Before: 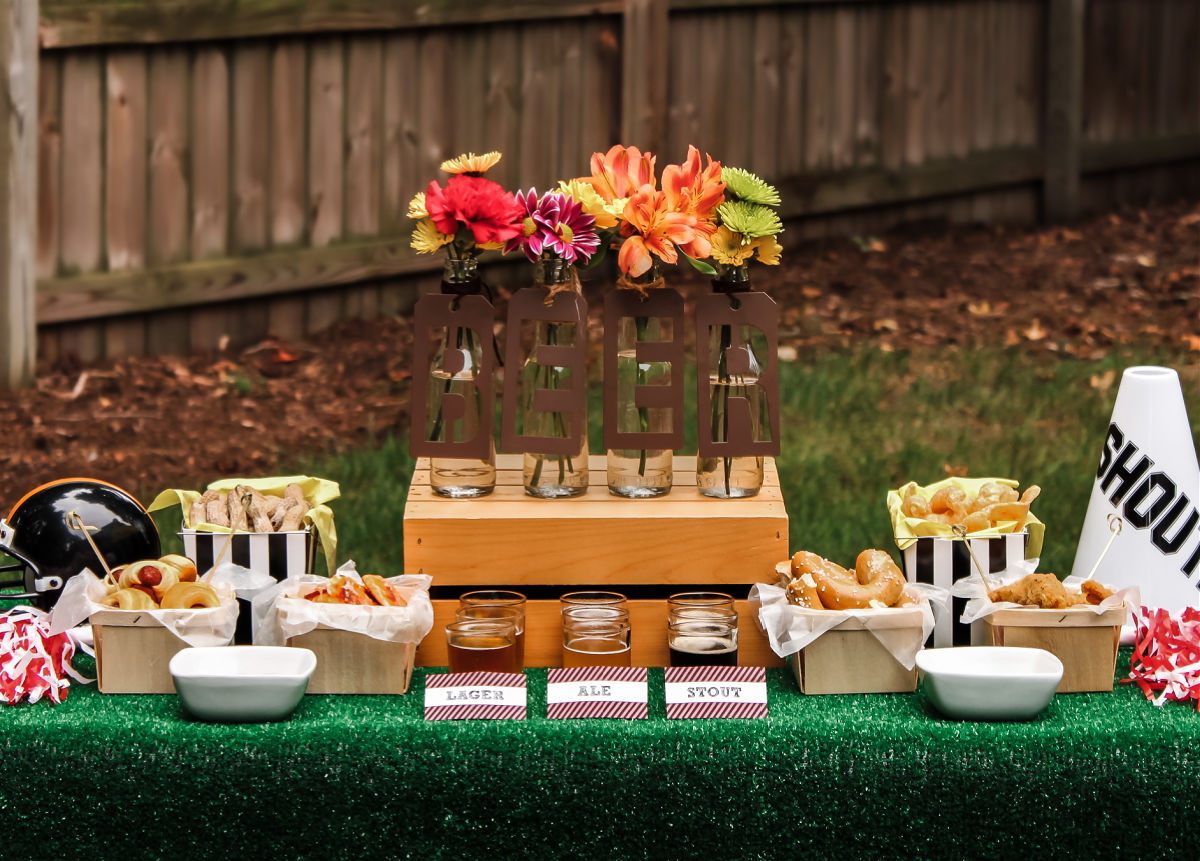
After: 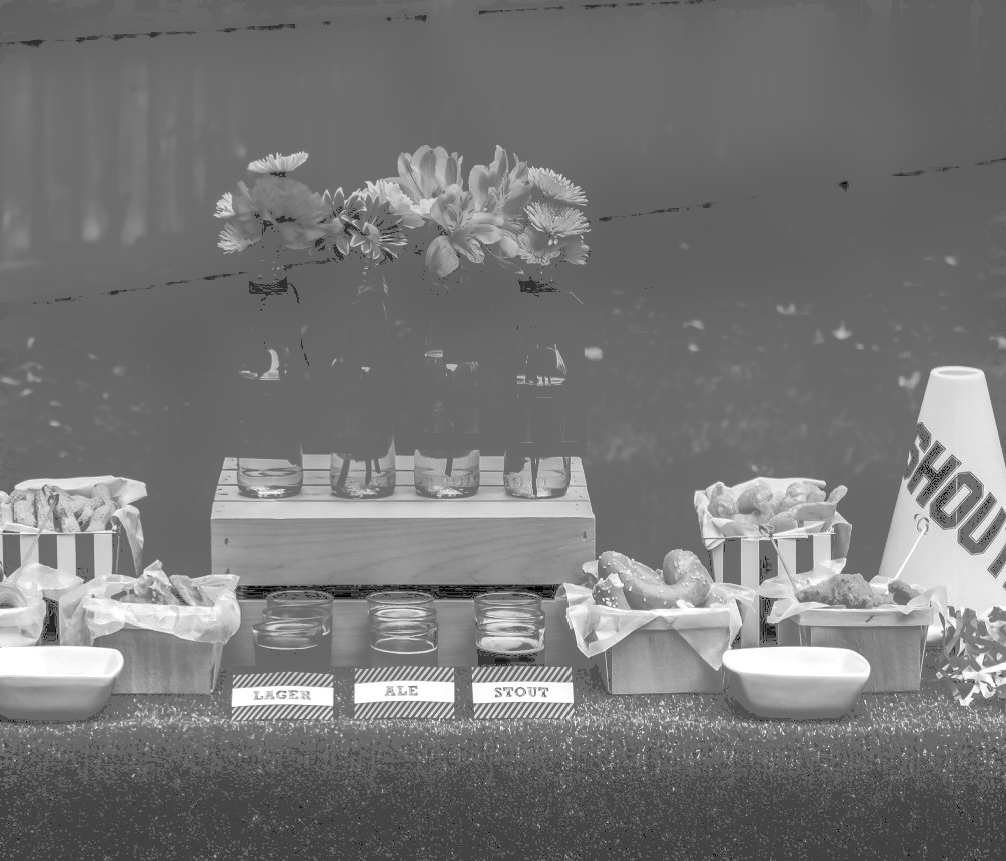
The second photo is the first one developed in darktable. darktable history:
local contrast: on, module defaults
graduated density: on, module defaults
shadows and highlights: shadows 0, highlights 40
tone equalizer: on, module defaults
contrast brightness saturation: contrast 0.2, brightness -0.11, saturation 0.1
monochrome: size 1
crop: left 16.145%
tone curve: curves: ch0 [(0, 0) (0.003, 0.464) (0.011, 0.464) (0.025, 0.464) (0.044, 0.464) (0.069, 0.464) (0.1, 0.463) (0.136, 0.463) (0.177, 0.464) (0.224, 0.469) (0.277, 0.482) (0.335, 0.501) (0.399, 0.53) (0.468, 0.567) (0.543, 0.61) (0.623, 0.663) (0.709, 0.718) (0.801, 0.779) (0.898, 0.842) (1, 1)], preserve colors none
